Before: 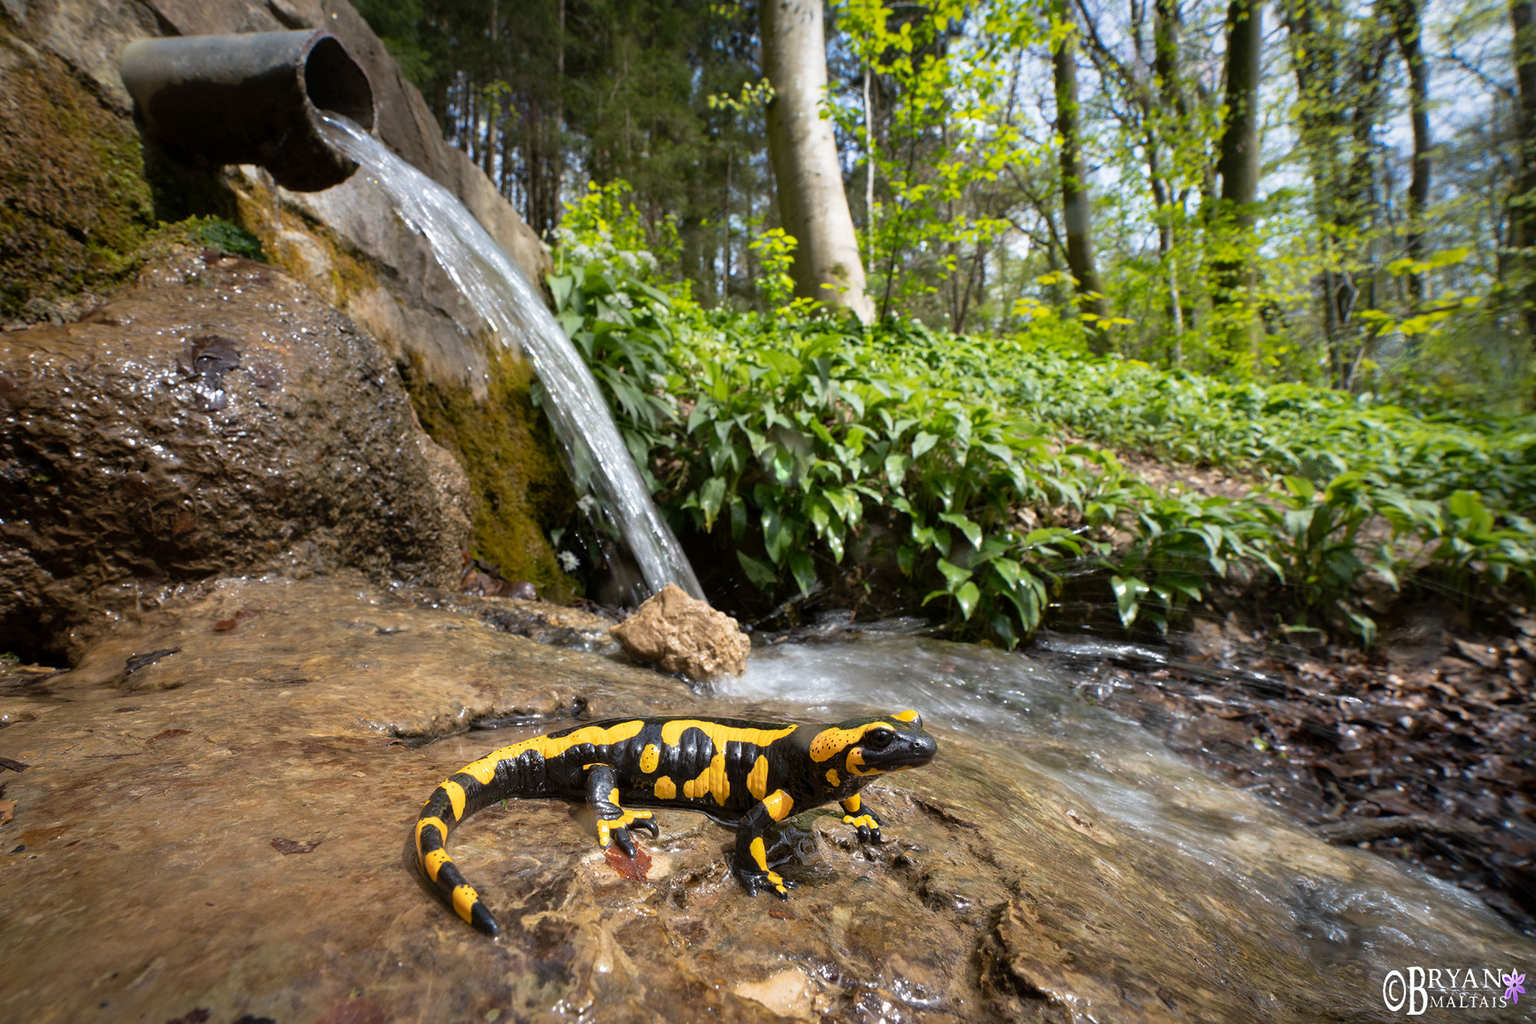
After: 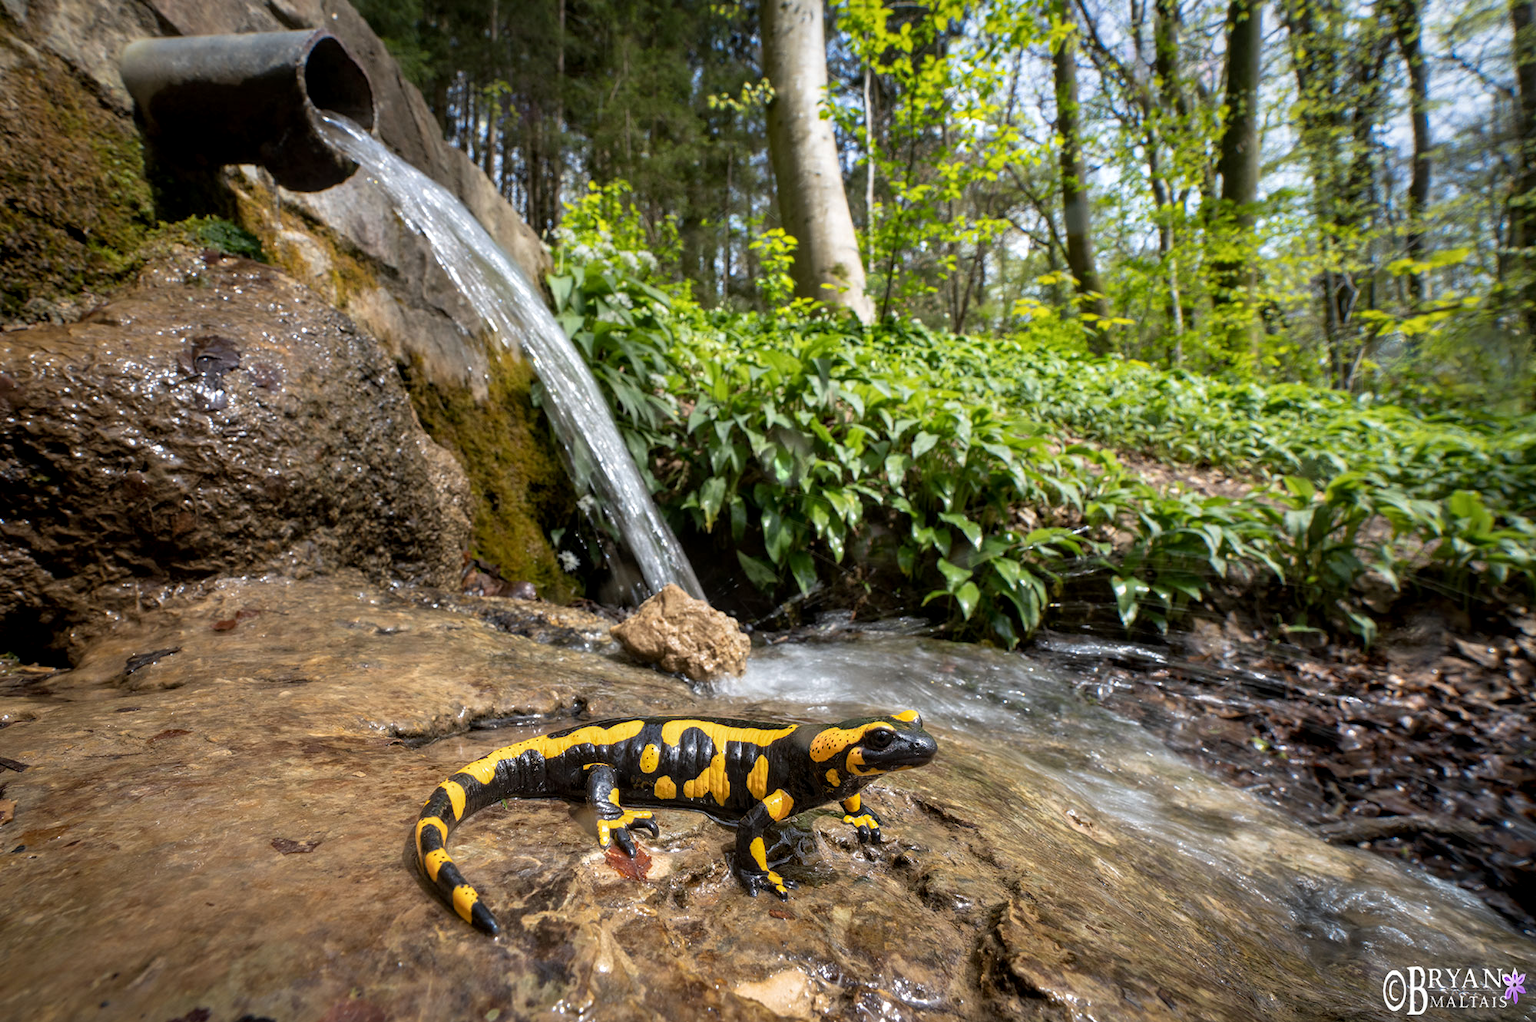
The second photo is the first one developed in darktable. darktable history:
local contrast: on, module defaults
crop: bottom 0.056%
